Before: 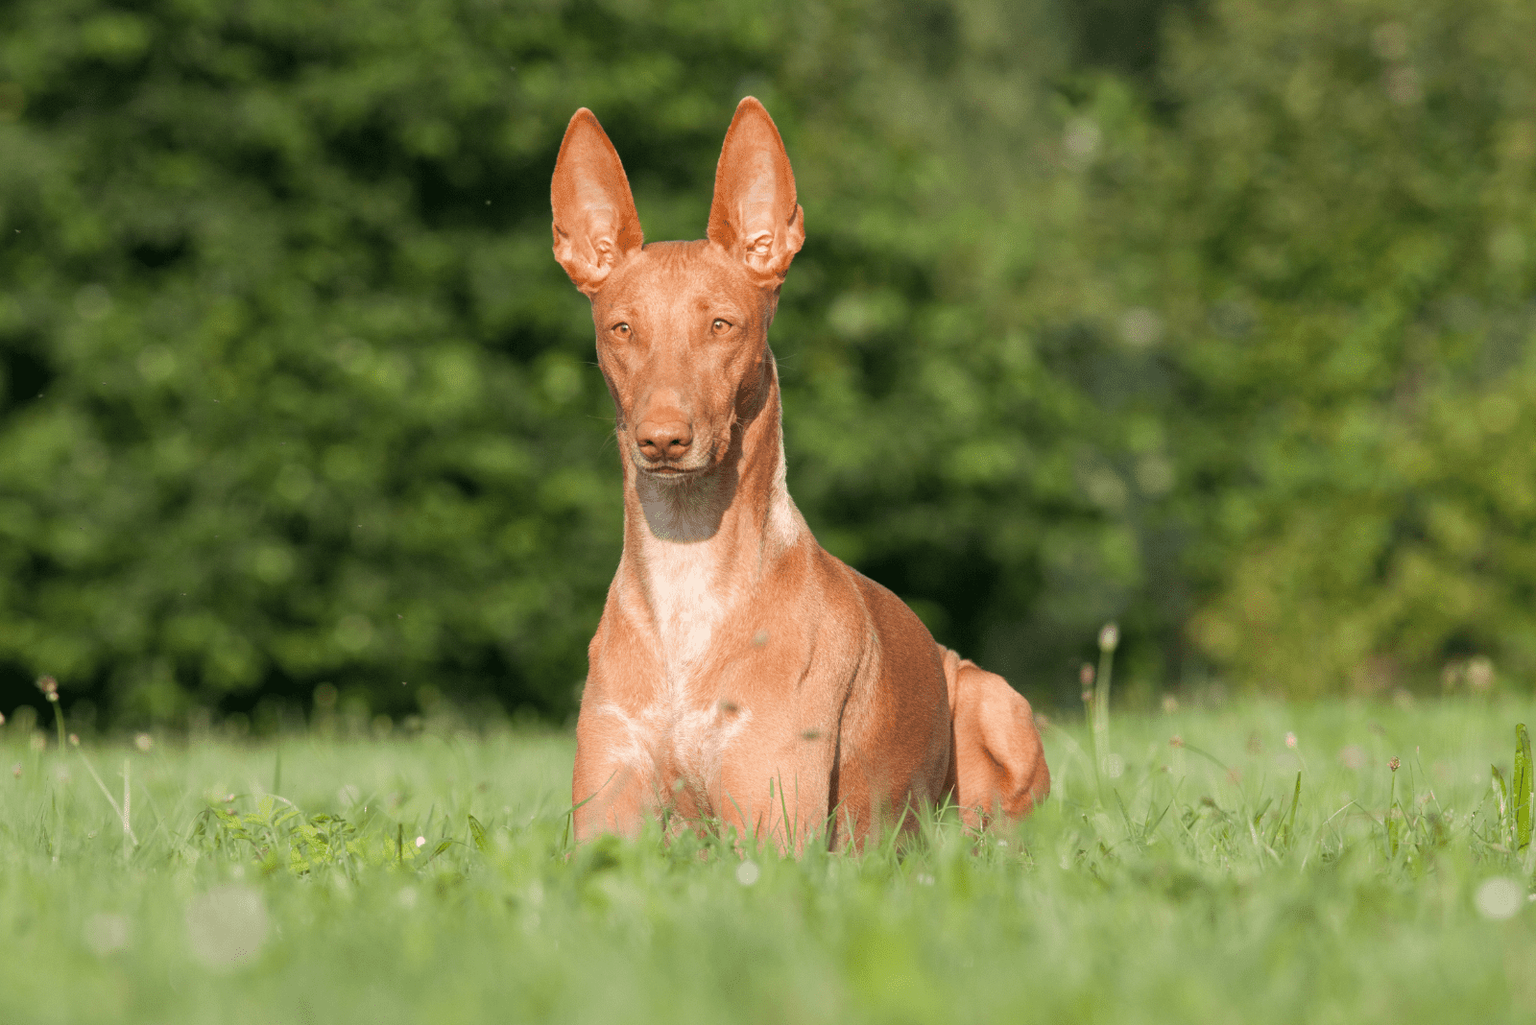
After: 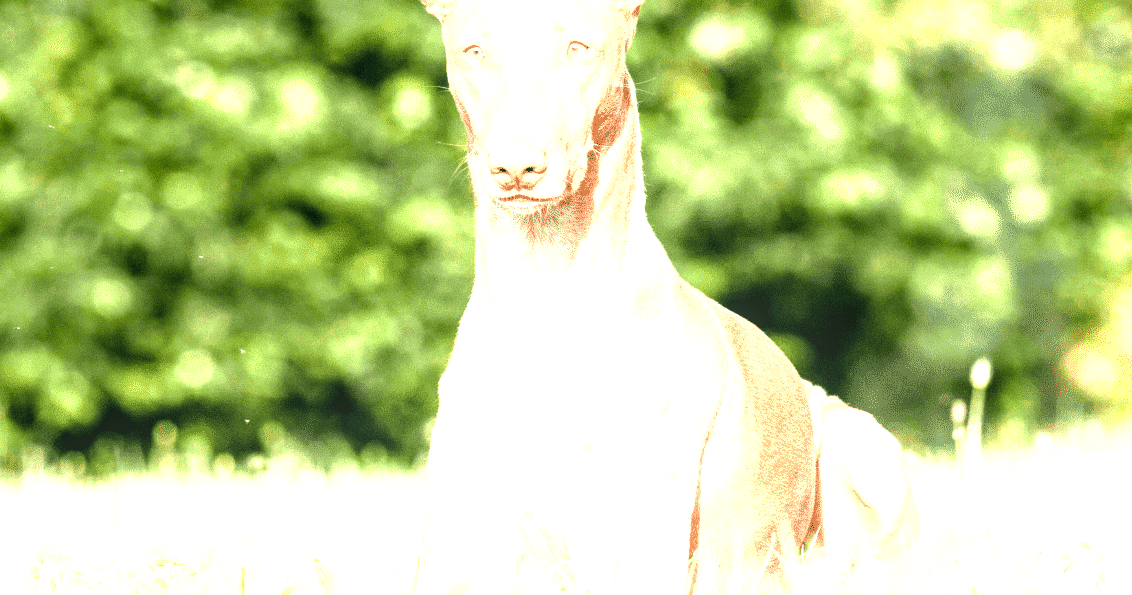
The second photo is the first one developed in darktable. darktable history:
crop: left 10.916%, top 27.252%, right 18.273%, bottom 16.973%
local contrast: on, module defaults
velvia: strength 15.63%
exposure: exposure 0.3 EV, compensate highlight preservation false
color balance rgb: perceptual saturation grading › global saturation 25.424%, perceptual saturation grading › highlights -50.046%, perceptual saturation grading › shadows 30.074%, perceptual brilliance grading › global brilliance 30.5%
tone equalizer: -8 EV -1.1 EV, -7 EV -1.03 EV, -6 EV -0.898 EV, -5 EV -0.607 EV, -3 EV 0.586 EV, -2 EV 0.843 EV, -1 EV 0.994 EV, +0 EV 1.07 EV
color zones: curves: ch0 [(0.018, 0.548) (0.224, 0.64) (0.425, 0.447) (0.675, 0.575) (0.732, 0.579)]; ch1 [(0.066, 0.487) (0.25, 0.5) (0.404, 0.43) (0.75, 0.421) (0.956, 0.421)]; ch2 [(0.044, 0.561) (0.215, 0.465) (0.399, 0.544) (0.465, 0.548) (0.614, 0.447) (0.724, 0.43) (0.882, 0.623) (0.956, 0.632)]
